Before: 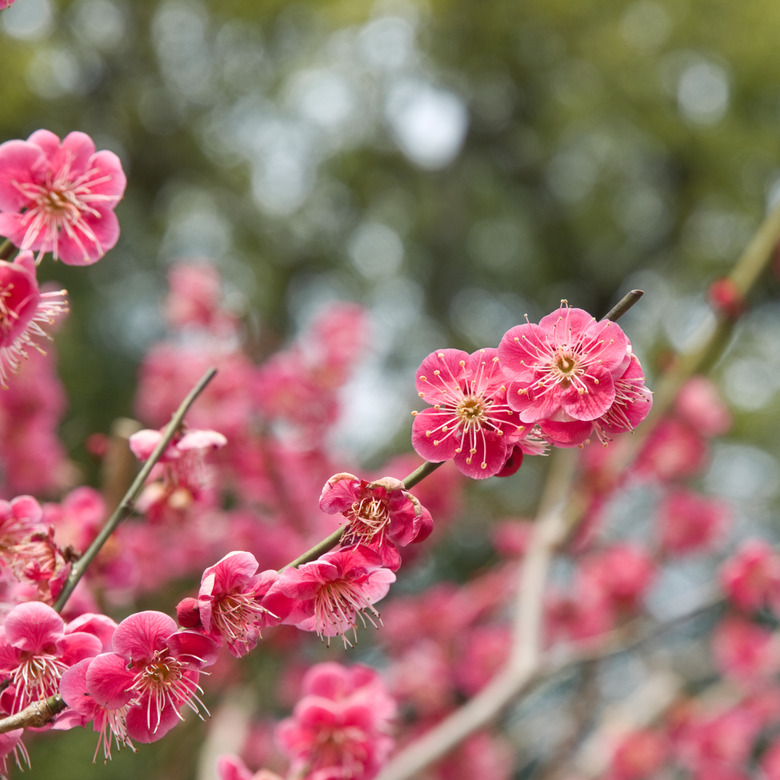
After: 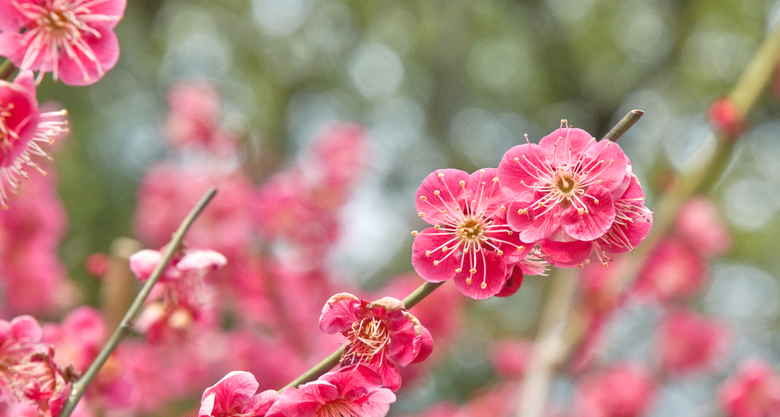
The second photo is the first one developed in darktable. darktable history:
tone equalizer: -7 EV 0.142 EV, -6 EV 0.596 EV, -5 EV 1.12 EV, -4 EV 1.31 EV, -3 EV 1.18 EV, -2 EV 0.6 EV, -1 EV 0.145 EV, mask exposure compensation -0.51 EV
crop and rotate: top 23.119%, bottom 23.364%
